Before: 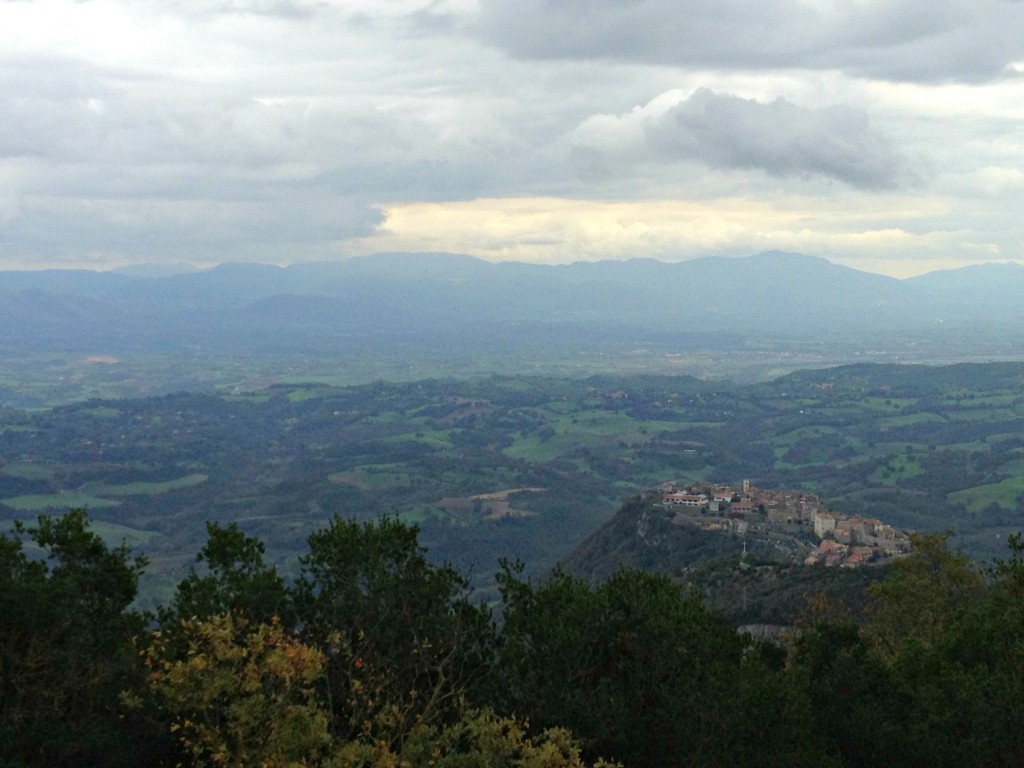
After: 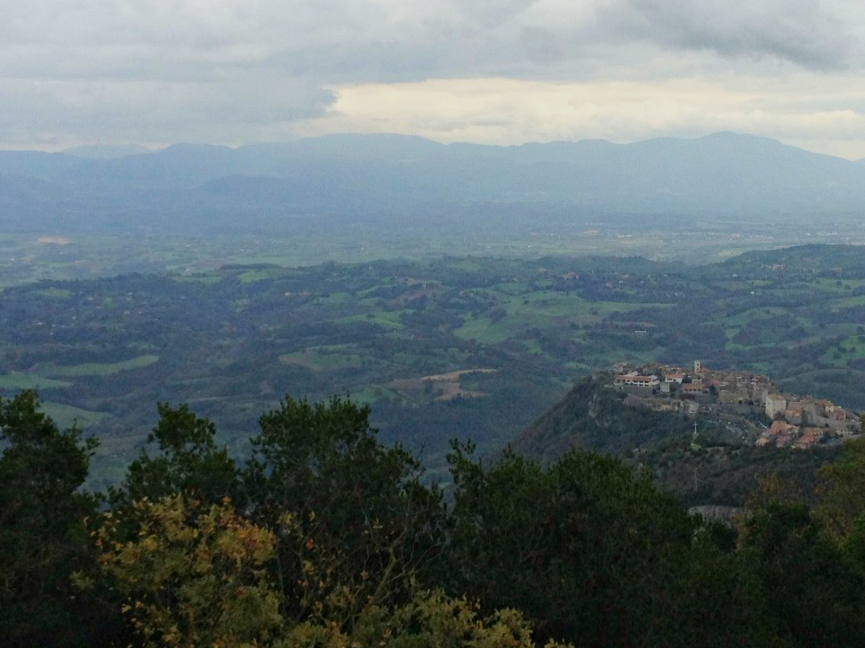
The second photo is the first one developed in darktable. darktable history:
sigmoid: contrast 1.22, skew 0.65
crop and rotate: left 4.842%, top 15.51%, right 10.668%
